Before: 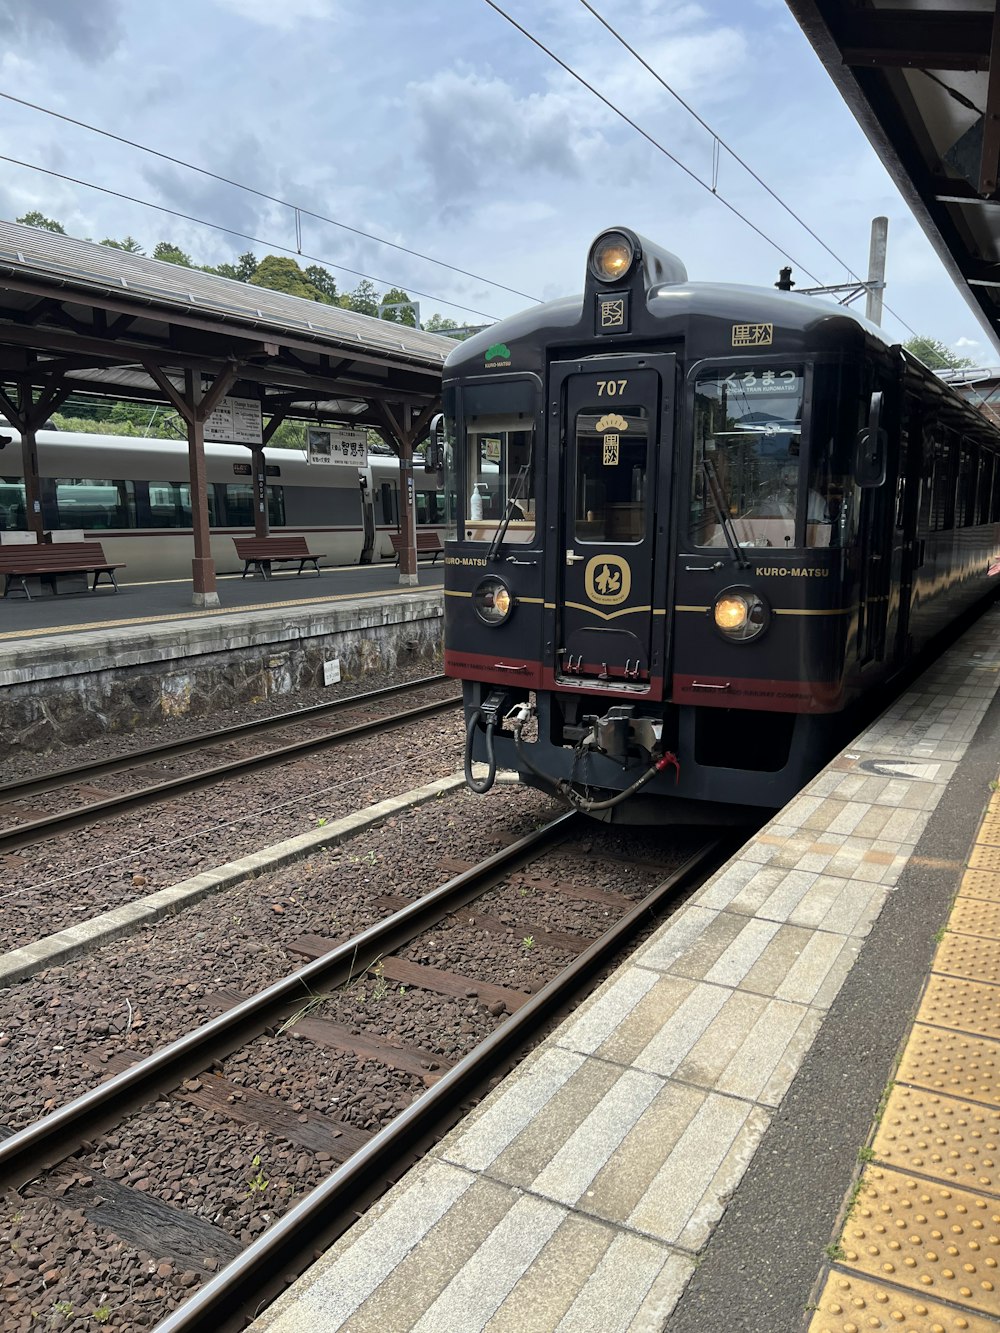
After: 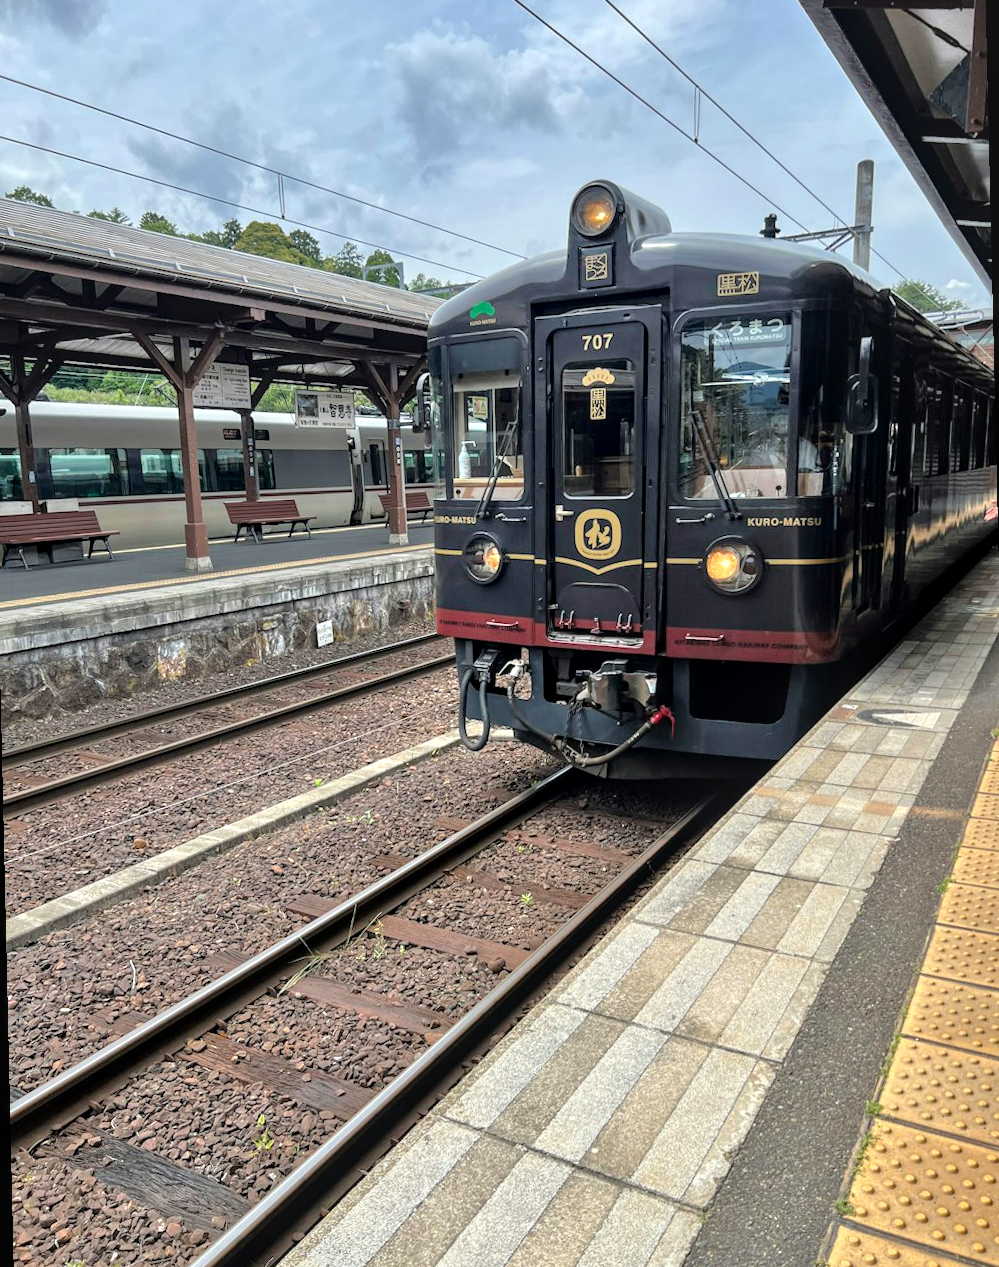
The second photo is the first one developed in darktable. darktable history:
tone equalizer: -7 EV 0.15 EV, -6 EV 0.6 EV, -5 EV 1.15 EV, -4 EV 1.33 EV, -3 EV 1.15 EV, -2 EV 0.6 EV, -1 EV 0.15 EV, mask exposure compensation -0.5 EV
local contrast: on, module defaults
rotate and perspective: rotation -1.32°, lens shift (horizontal) -0.031, crop left 0.015, crop right 0.985, crop top 0.047, crop bottom 0.982
